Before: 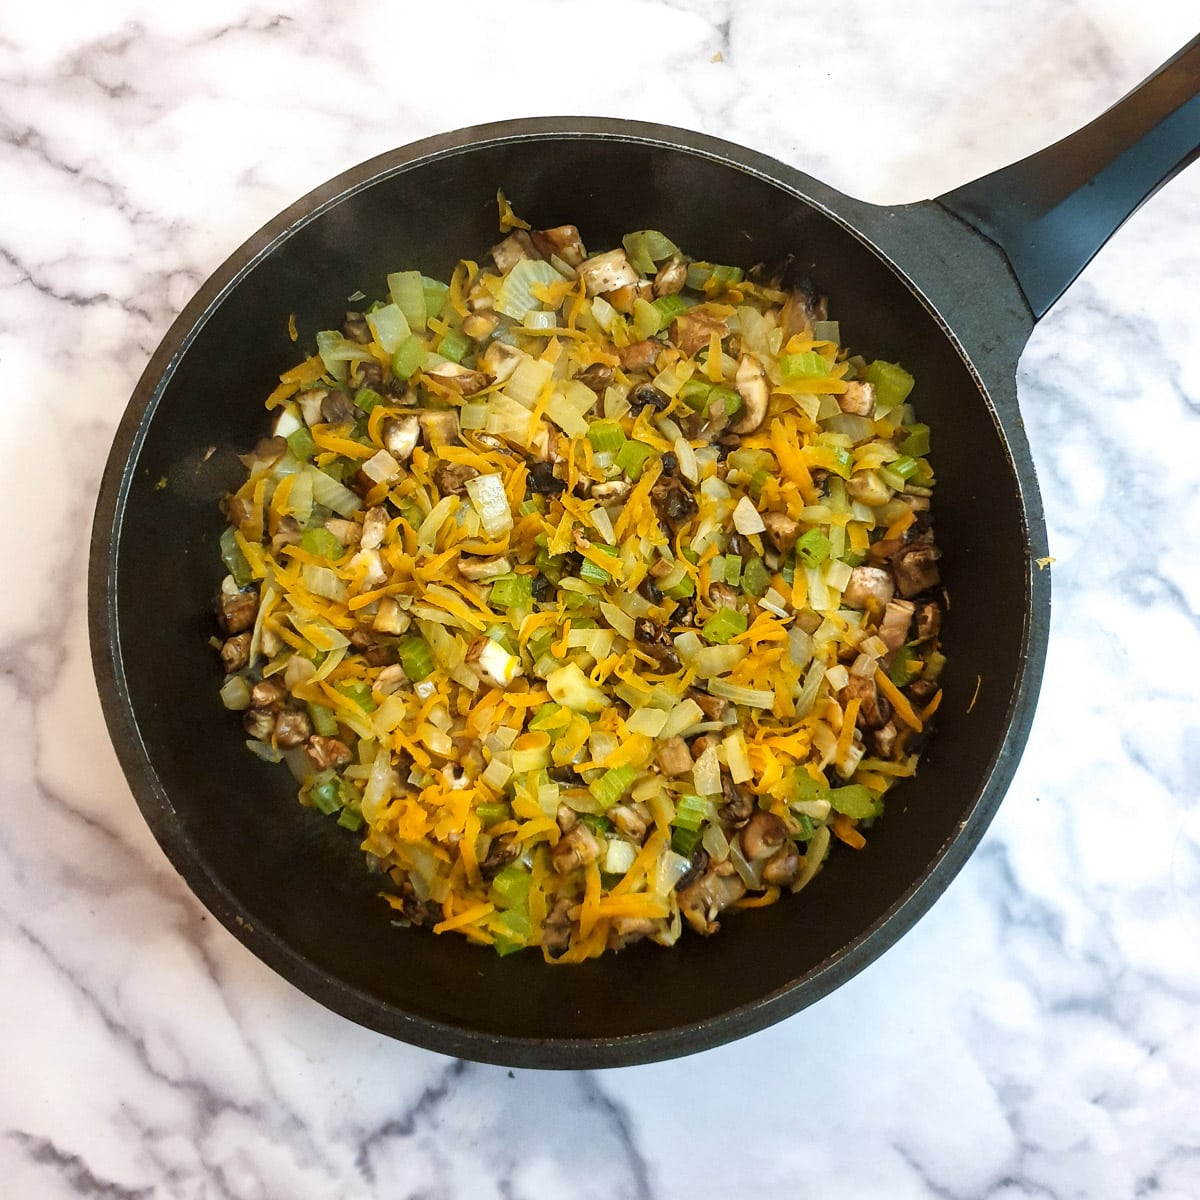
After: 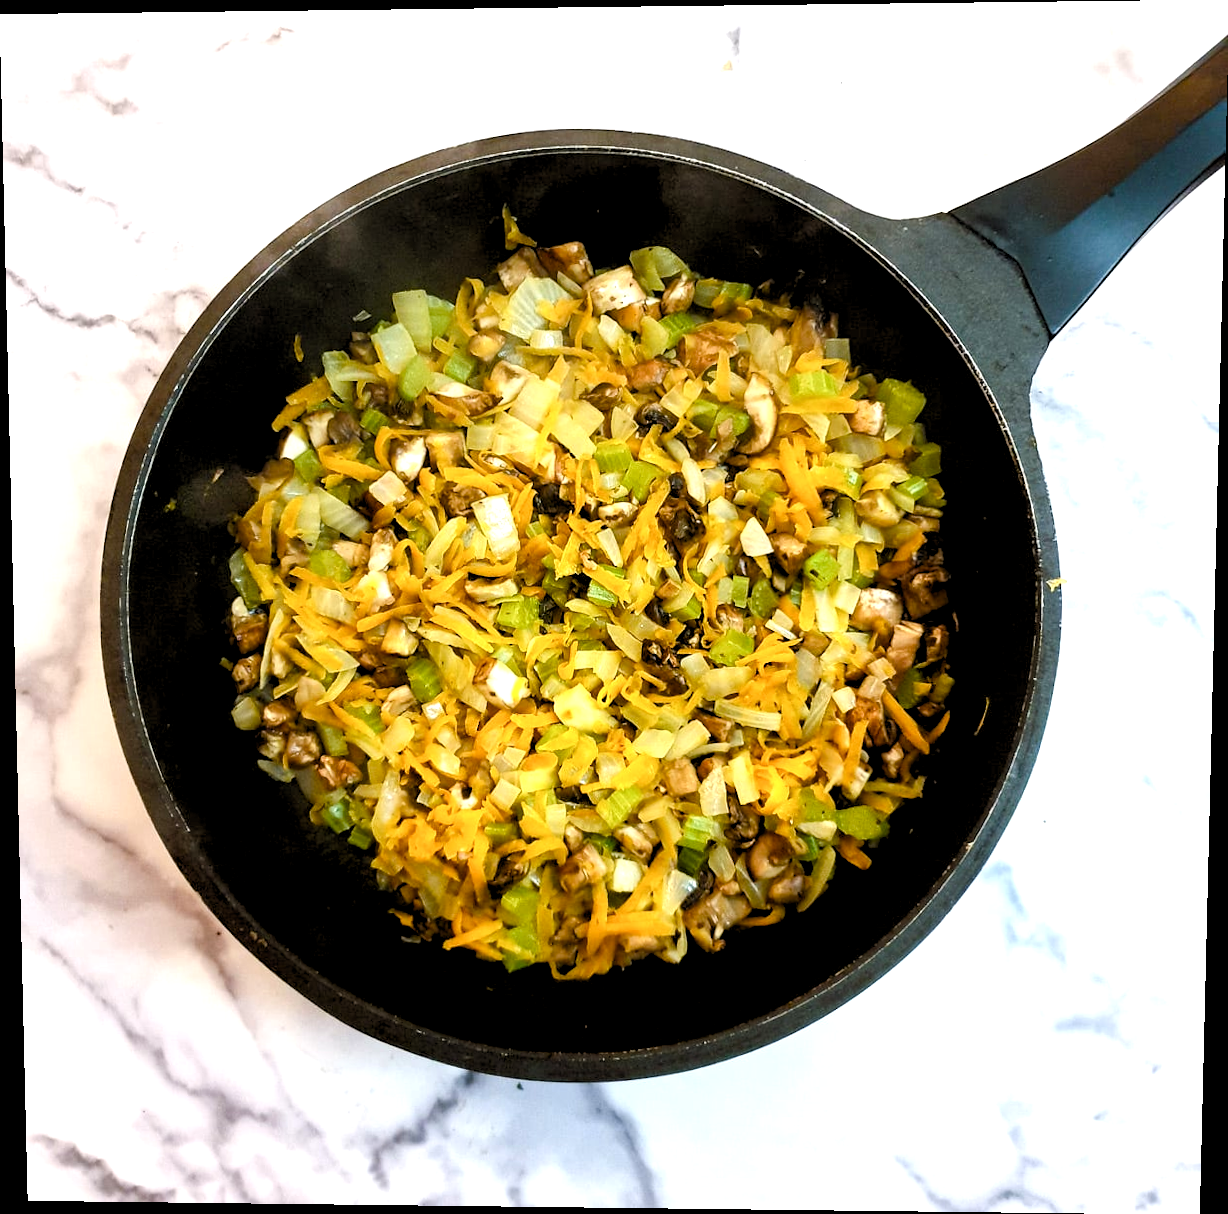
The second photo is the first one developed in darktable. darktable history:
color balance rgb: perceptual saturation grading › global saturation 20%, perceptual saturation grading › highlights -25%, perceptual saturation grading › shadows 25%
rotate and perspective: lens shift (vertical) 0.048, lens shift (horizontal) -0.024, automatic cropping off
rgb levels: levels [[0.01, 0.419, 0.839], [0, 0.5, 1], [0, 0.5, 1]]
tone equalizer: -8 EV -0.417 EV, -7 EV -0.389 EV, -6 EV -0.333 EV, -5 EV -0.222 EV, -3 EV 0.222 EV, -2 EV 0.333 EV, -1 EV 0.389 EV, +0 EV 0.417 EV, edges refinement/feathering 500, mask exposure compensation -1.57 EV, preserve details no
